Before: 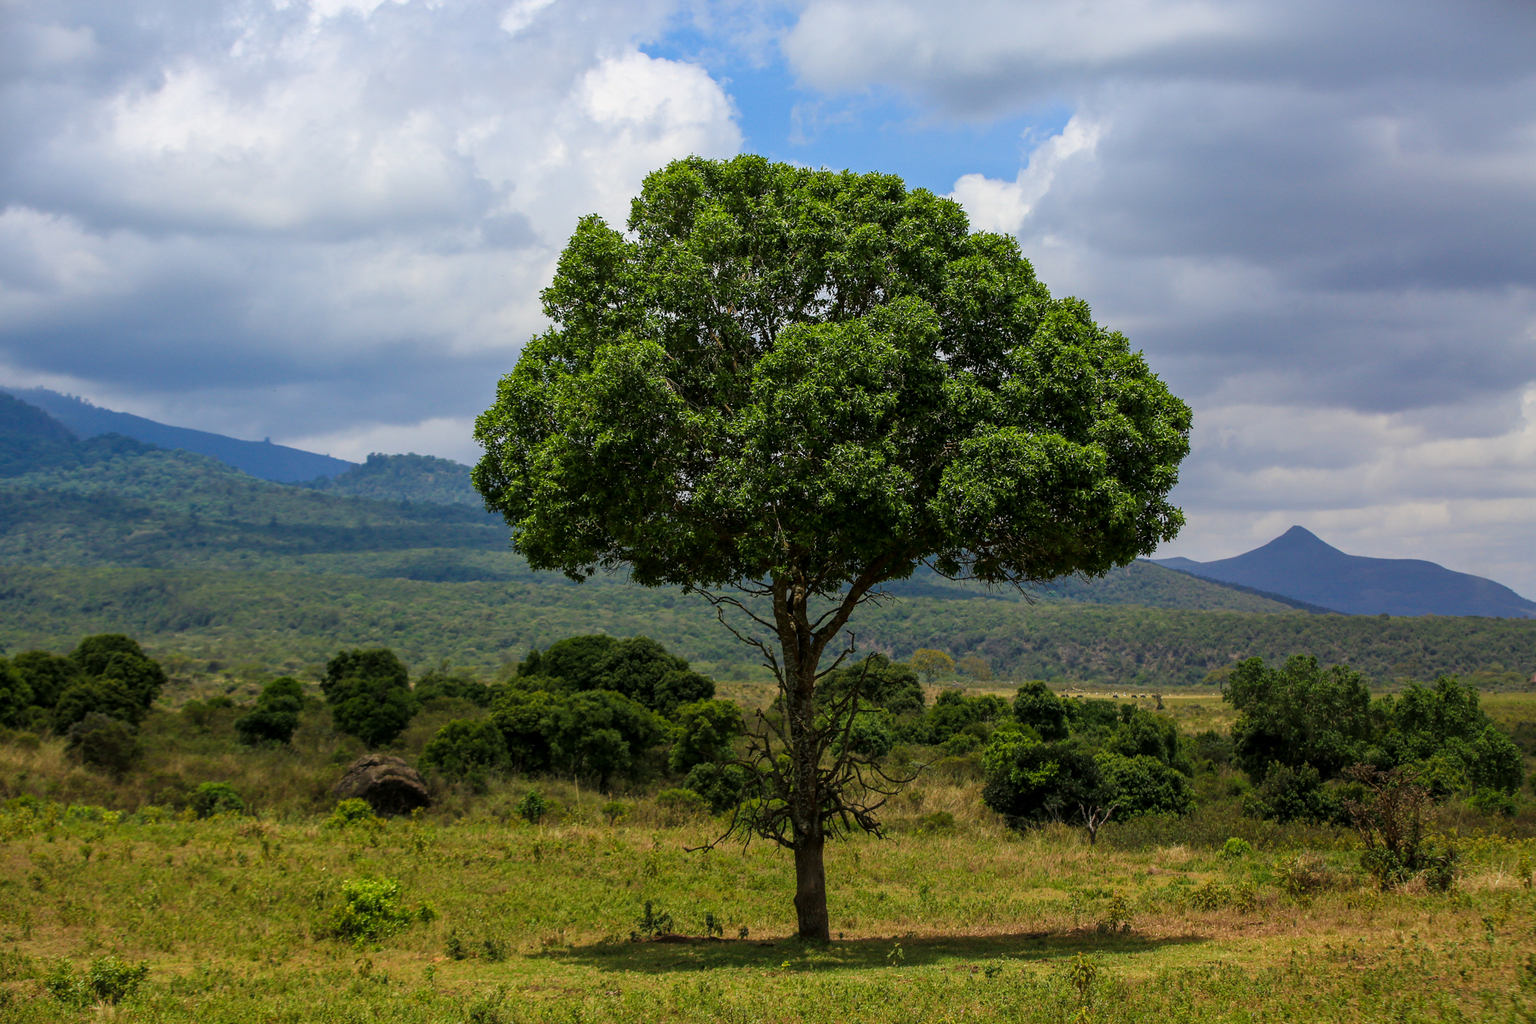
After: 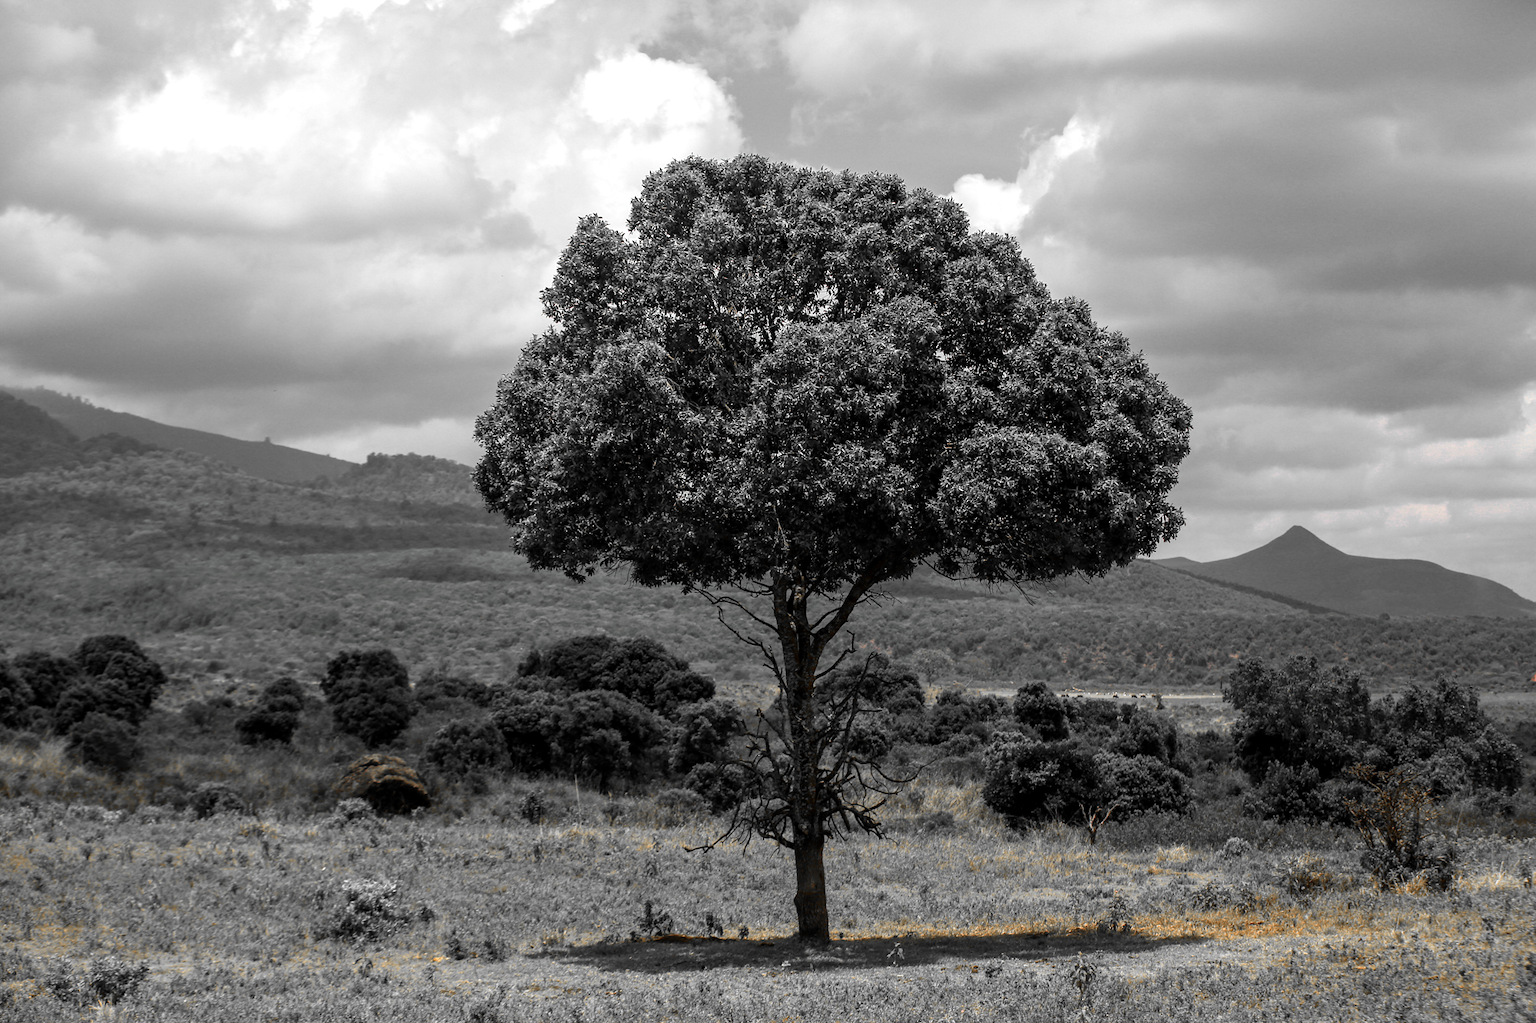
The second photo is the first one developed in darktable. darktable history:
exposure: black level correction 0.001, exposure 0.191 EV, compensate highlight preservation false
color balance rgb: perceptual saturation grading › global saturation 30.881%, global vibrance 30.397%, contrast 10.121%
color zones: curves: ch0 [(0, 0.65) (0.096, 0.644) (0.221, 0.539) (0.429, 0.5) (0.571, 0.5) (0.714, 0.5) (0.857, 0.5) (1, 0.65)]; ch1 [(0, 0.5) (0.143, 0.5) (0.257, -0.002) (0.429, 0.04) (0.571, -0.001) (0.714, -0.015) (0.857, 0.024) (1, 0.5)]
